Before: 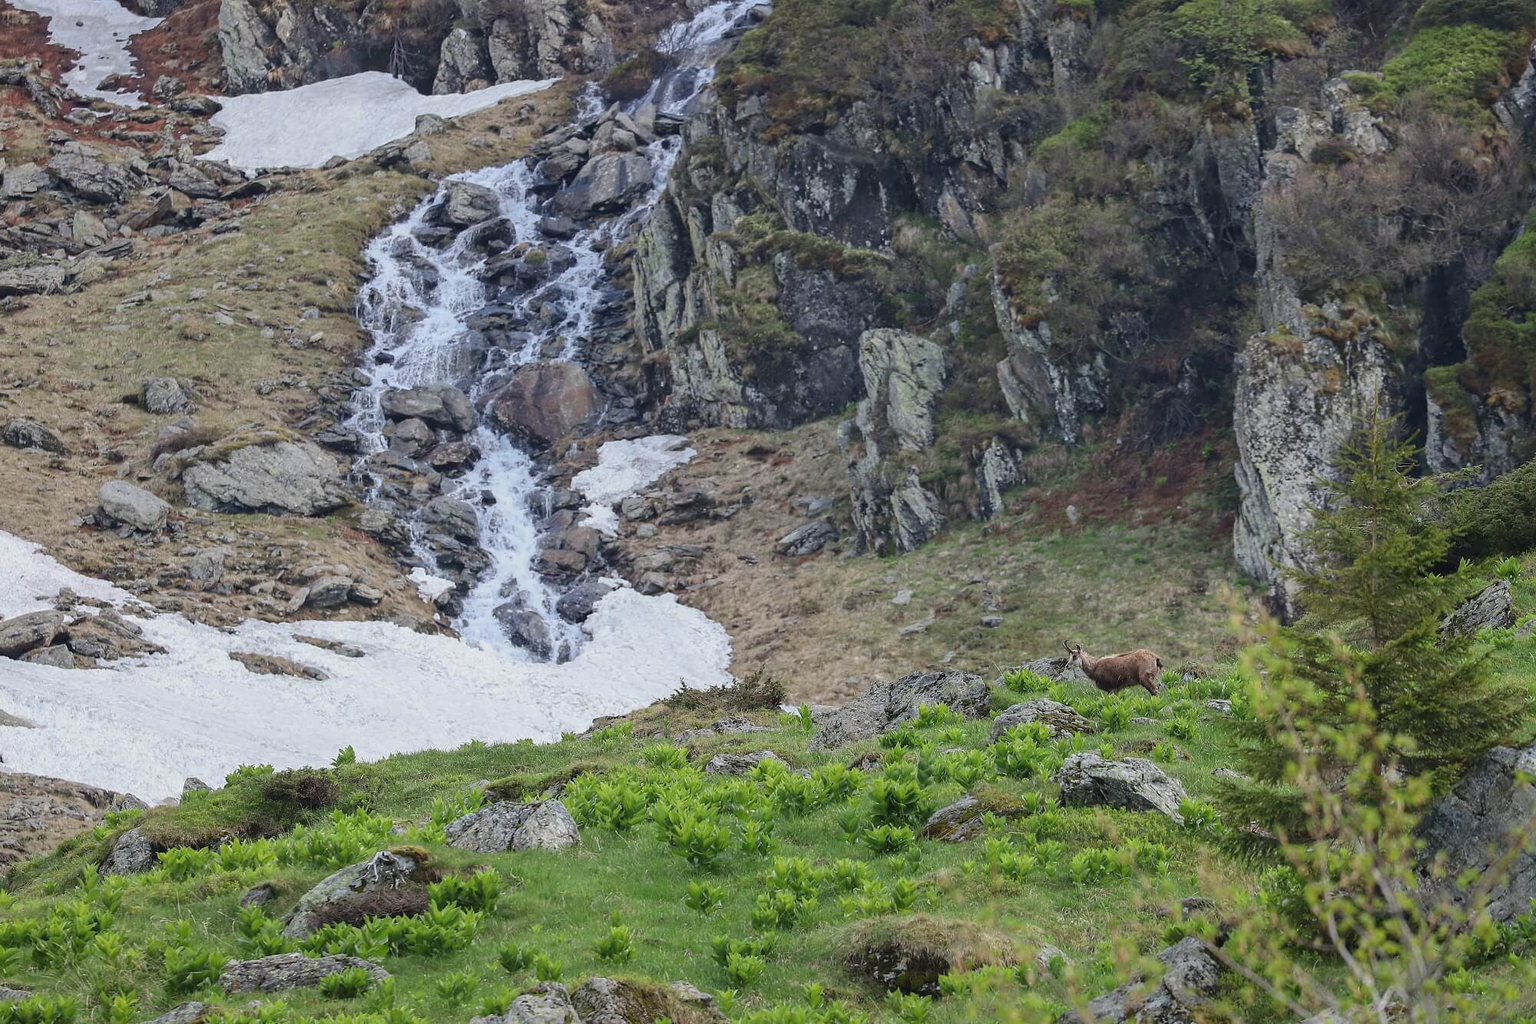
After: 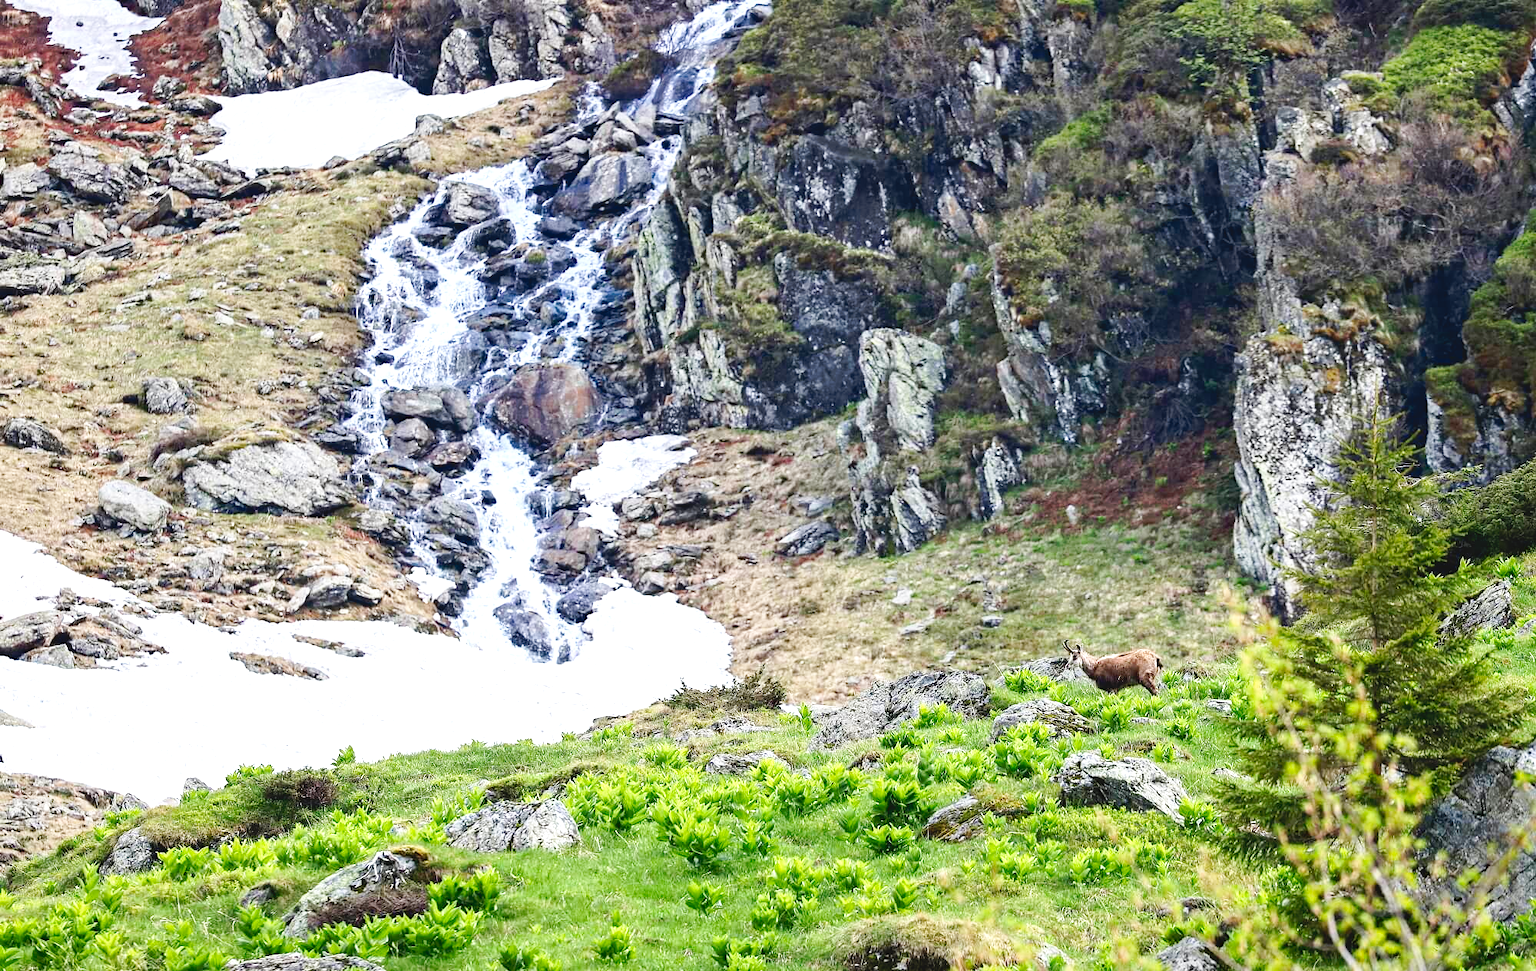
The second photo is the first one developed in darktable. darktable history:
exposure: black level correction -0.002, exposure 1.115 EV, compensate highlight preservation false
crop and rotate: top 0%, bottom 5.097%
haze removal: compatibility mode true, adaptive false
tone curve: curves: ch0 [(0, 0) (0.003, 0.047) (0.011, 0.051) (0.025, 0.051) (0.044, 0.057) (0.069, 0.068) (0.1, 0.076) (0.136, 0.108) (0.177, 0.166) (0.224, 0.229) (0.277, 0.299) (0.335, 0.364) (0.399, 0.46) (0.468, 0.553) (0.543, 0.639) (0.623, 0.724) (0.709, 0.808) (0.801, 0.886) (0.898, 0.954) (1, 1)], preserve colors none
contrast brightness saturation: contrast 0.07, brightness -0.14, saturation 0.11
